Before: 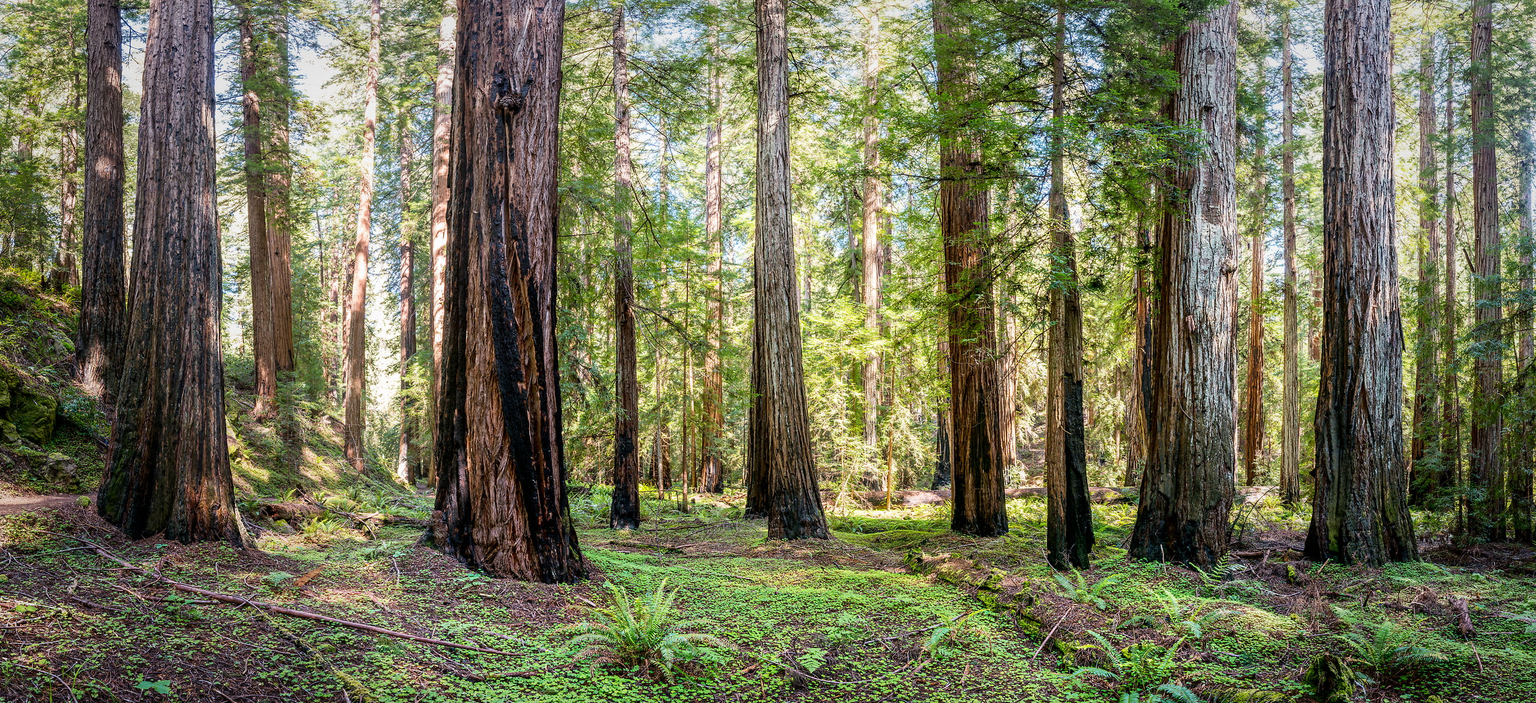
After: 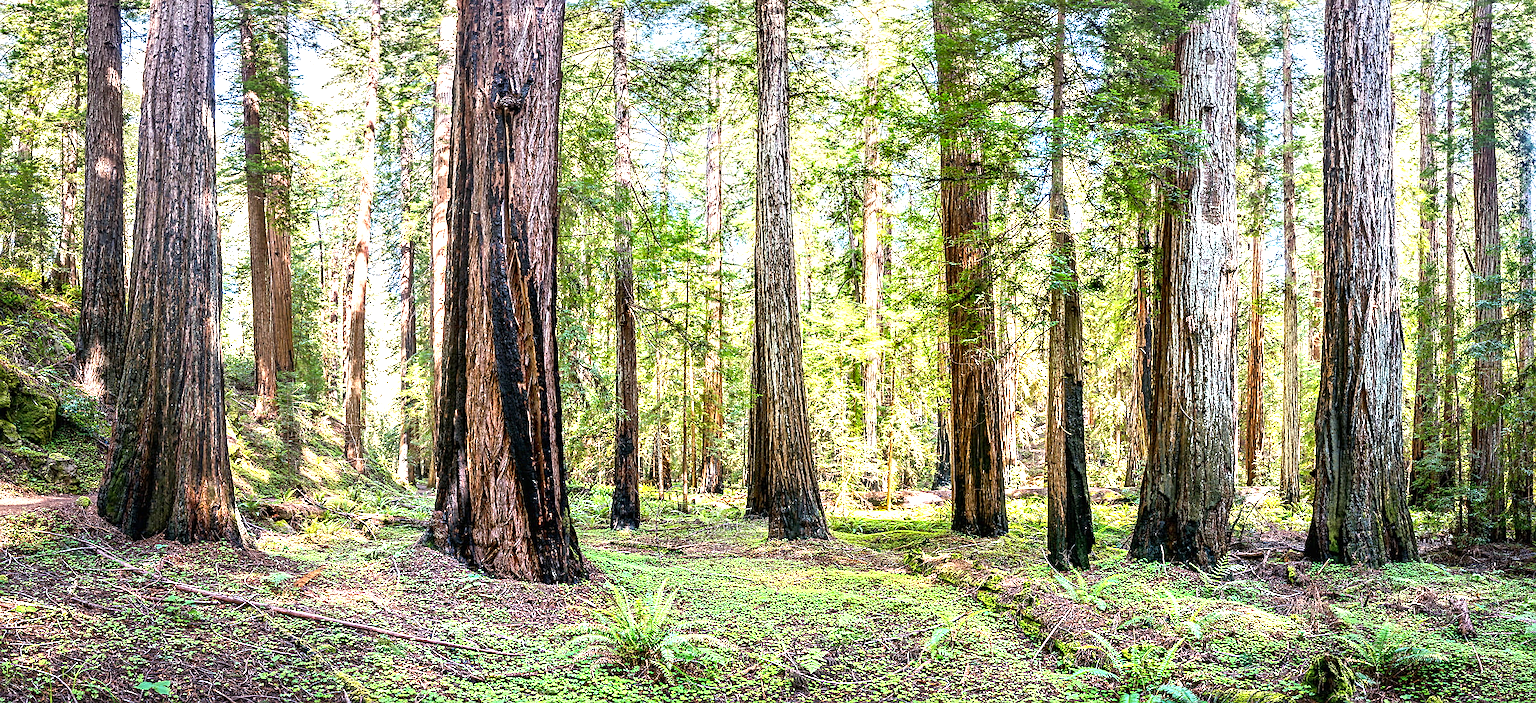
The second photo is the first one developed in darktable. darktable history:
shadows and highlights: soften with gaussian
exposure: black level correction 0, exposure 1.198 EV, compensate exposure bias true, compensate highlight preservation false
sharpen: on, module defaults
